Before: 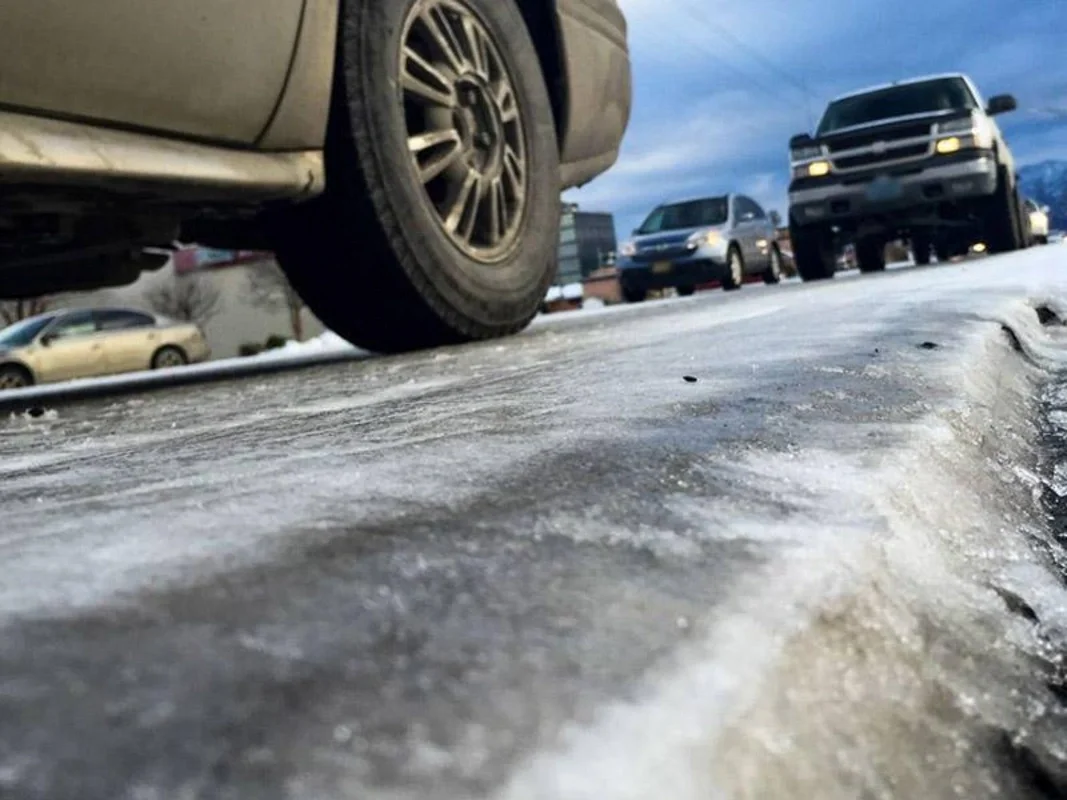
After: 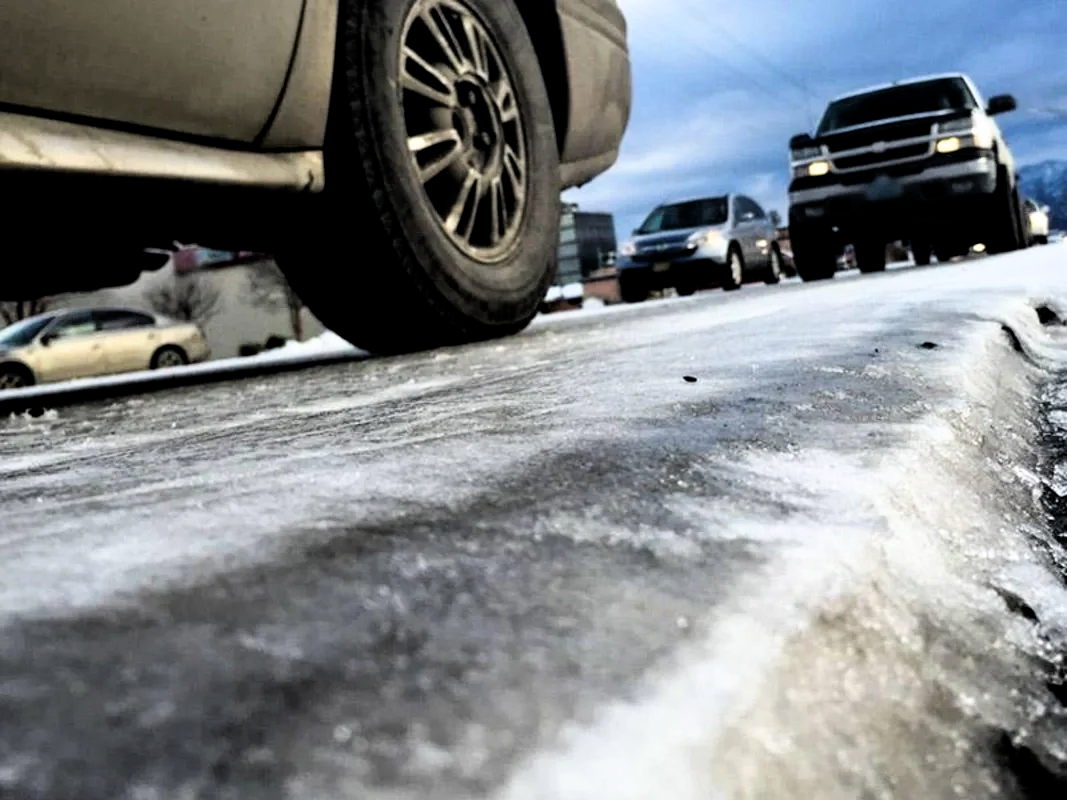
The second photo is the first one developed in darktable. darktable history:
filmic rgb: black relative exposure -5.59 EV, white relative exposure 2.48 EV, target black luminance 0%, hardness 4.55, latitude 67.29%, contrast 1.447, shadows ↔ highlights balance -4.28%
